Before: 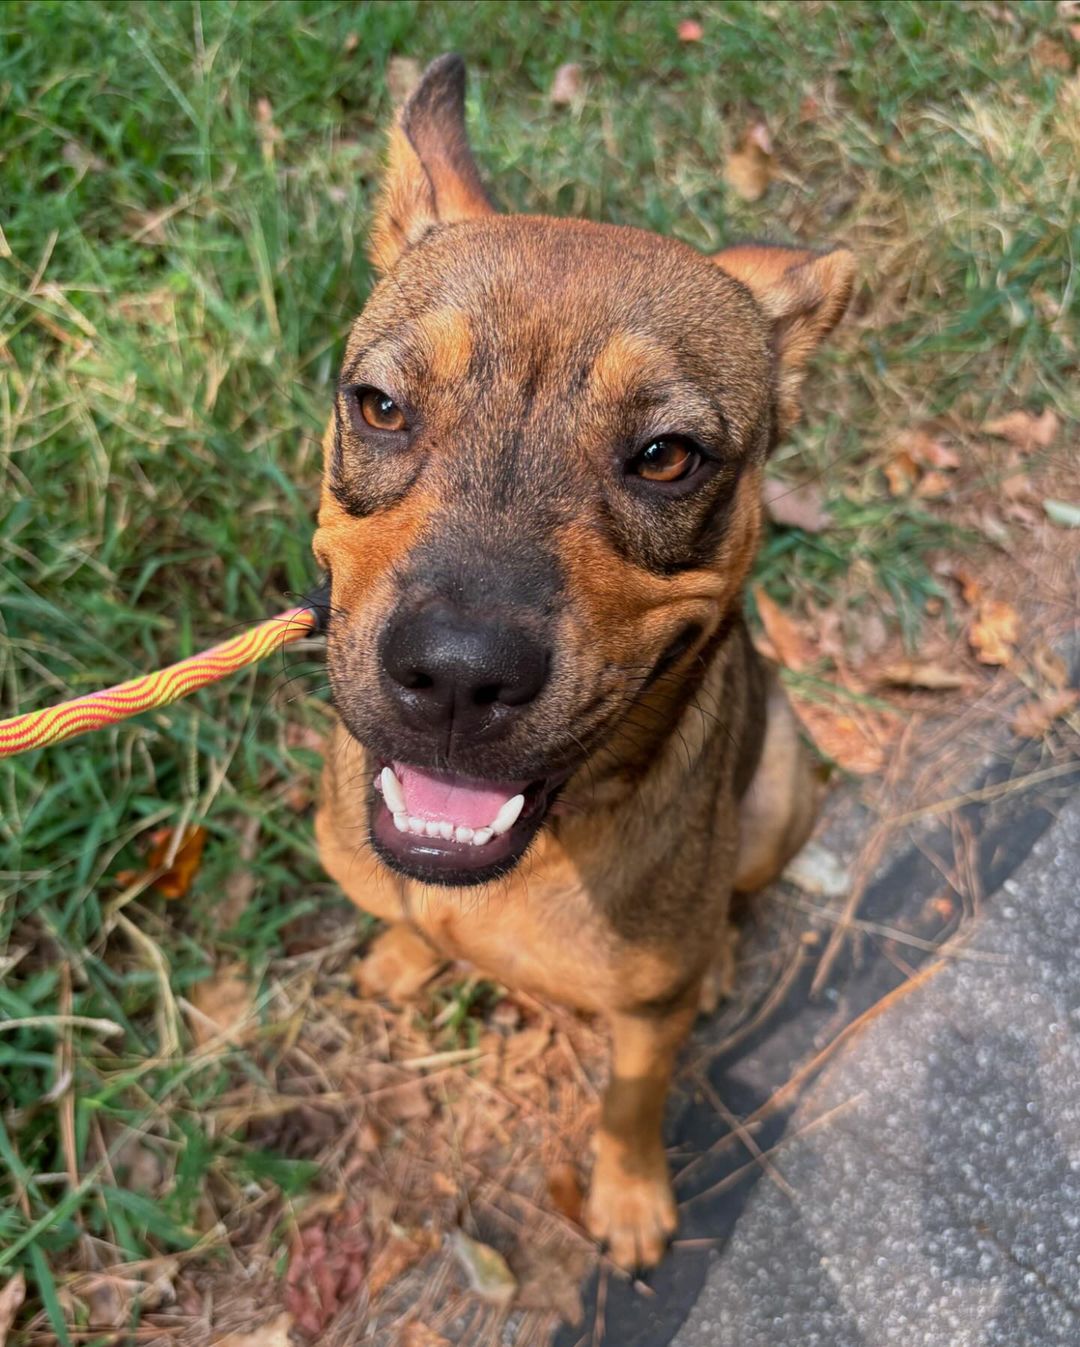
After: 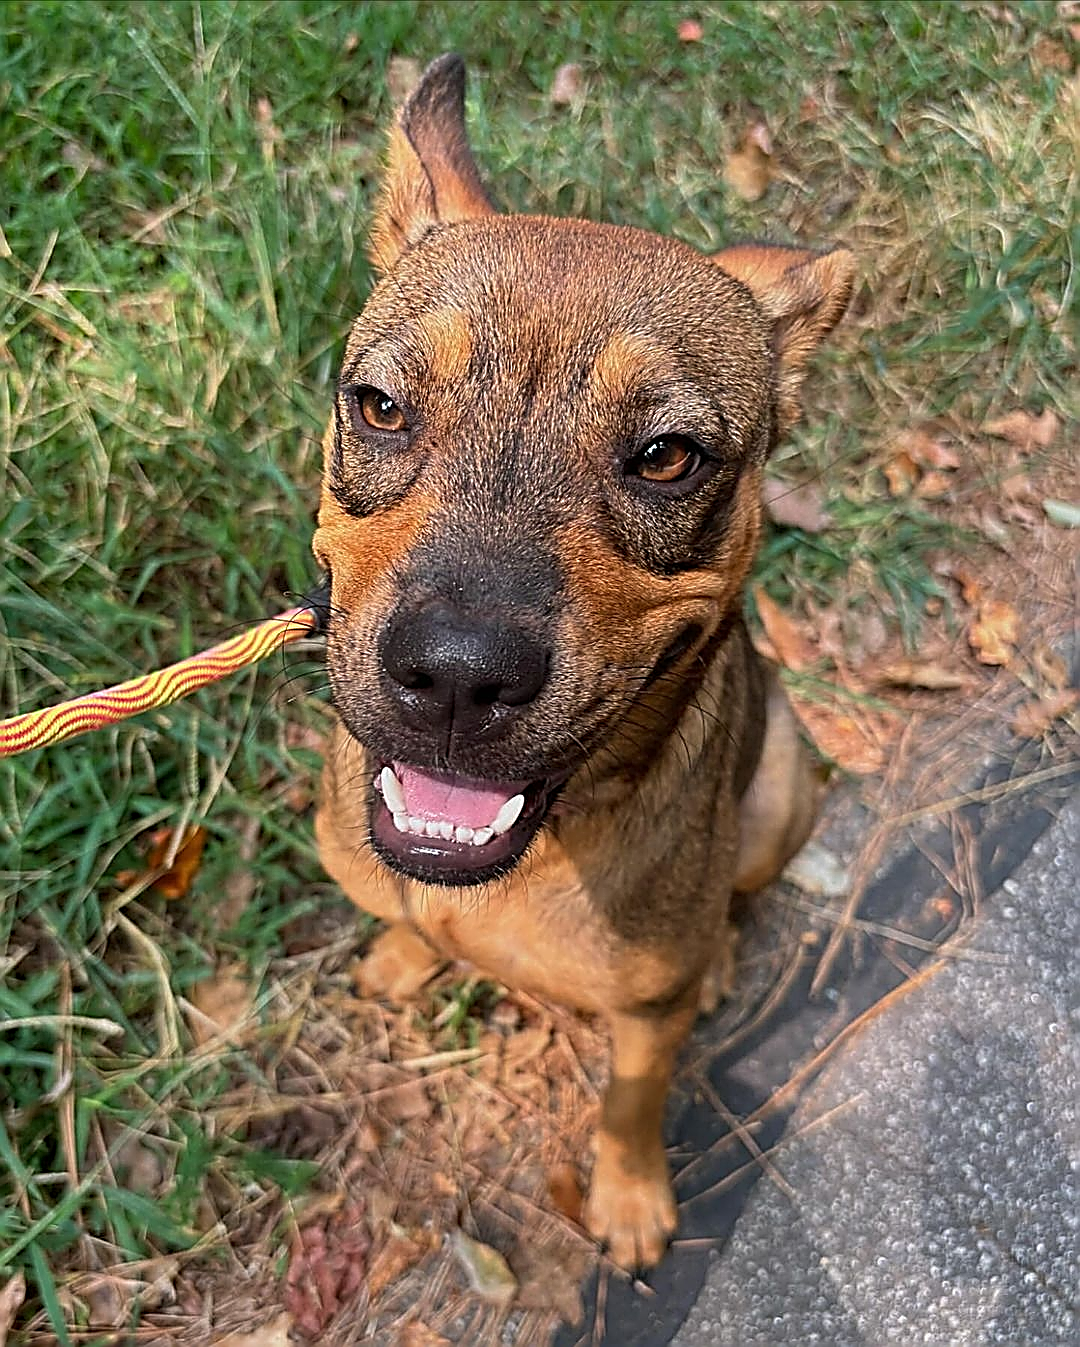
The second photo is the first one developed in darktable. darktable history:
sharpen: amount 1.996
